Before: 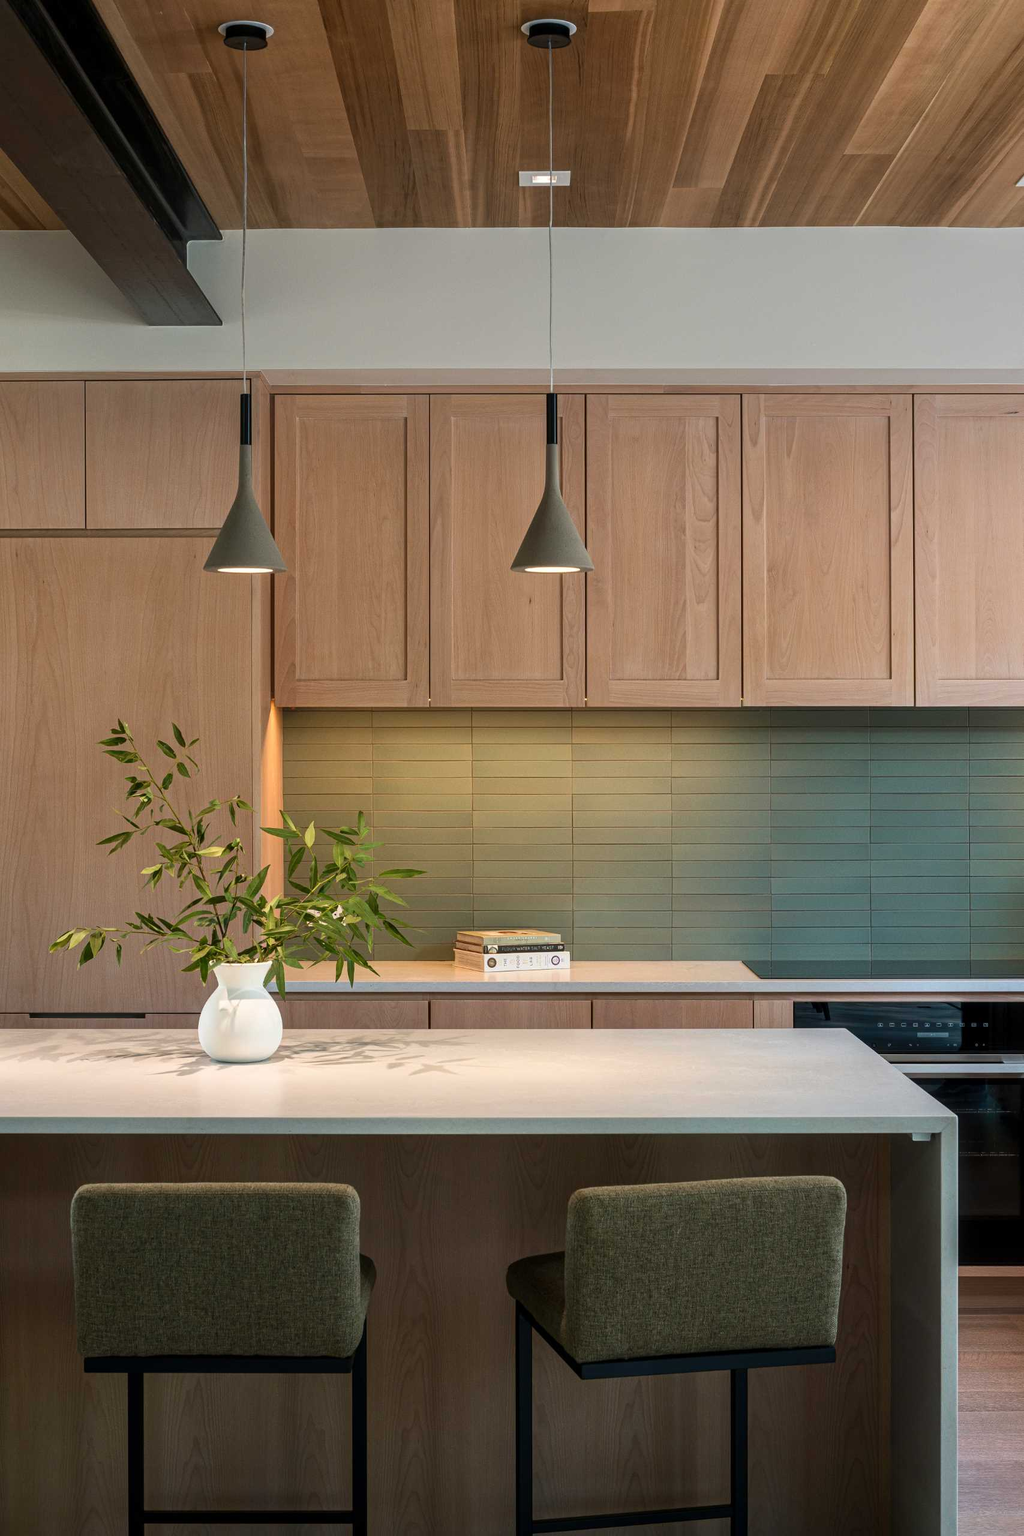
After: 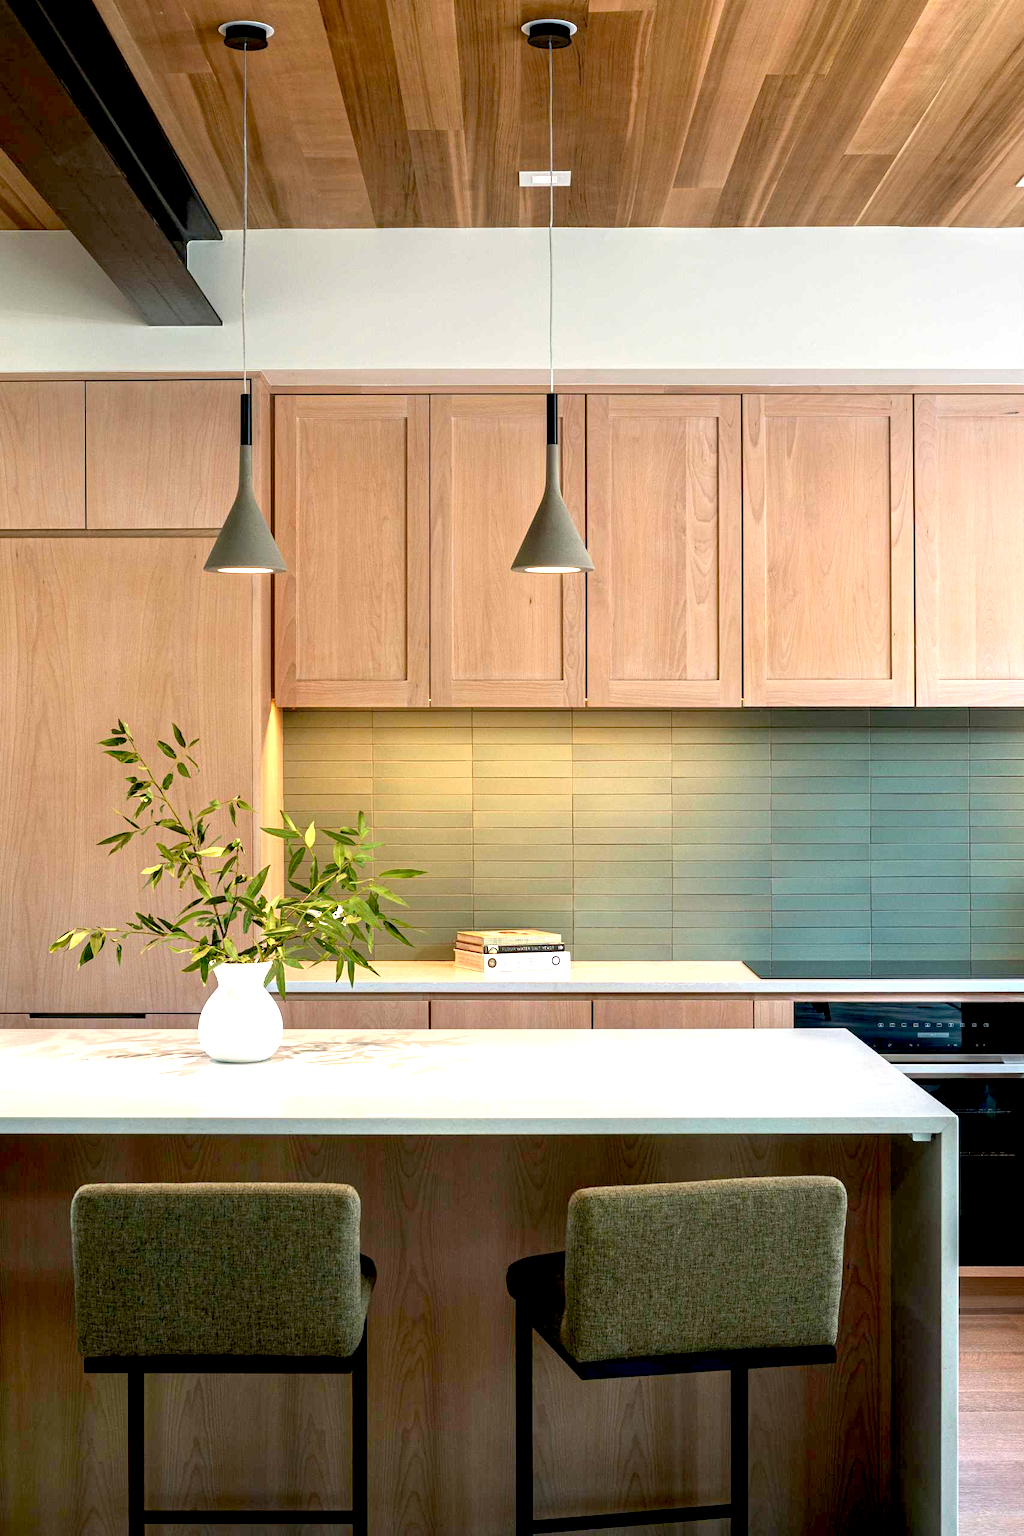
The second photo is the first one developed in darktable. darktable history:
exposure: black level correction 0.011, exposure 1.078 EV, compensate highlight preservation false
